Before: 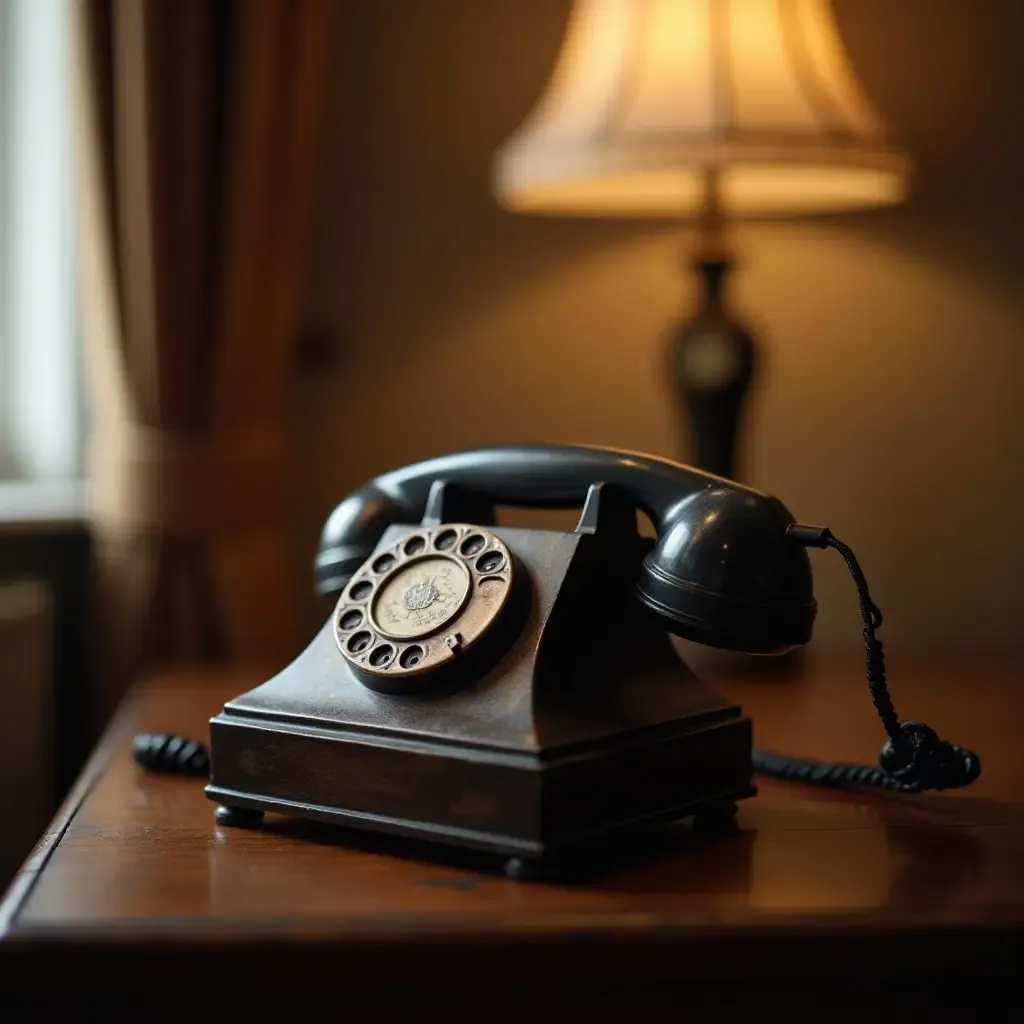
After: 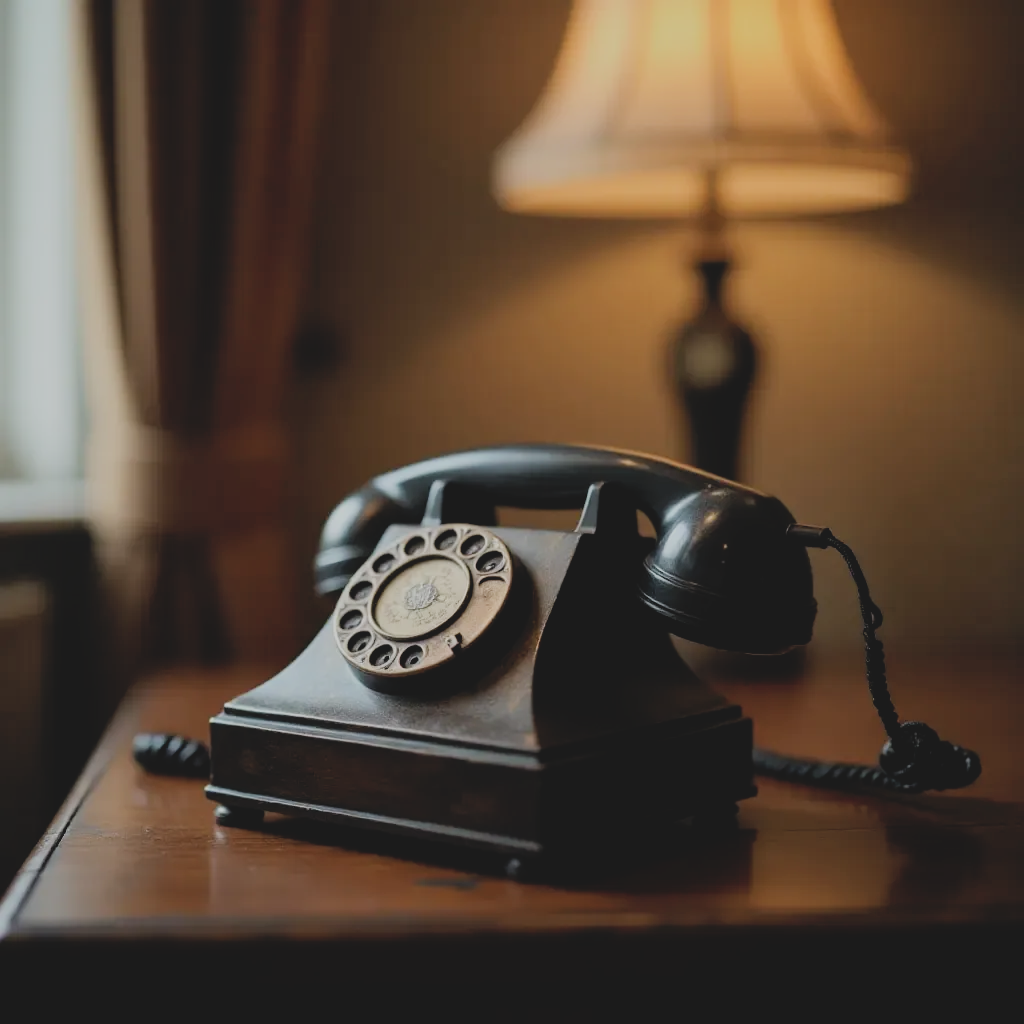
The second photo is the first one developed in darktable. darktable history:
contrast brightness saturation: contrast -0.15, brightness 0.05, saturation -0.12
filmic rgb: black relative exposure -7.65 EV, white relative exposure 4.56 EV, hardness 3.61
